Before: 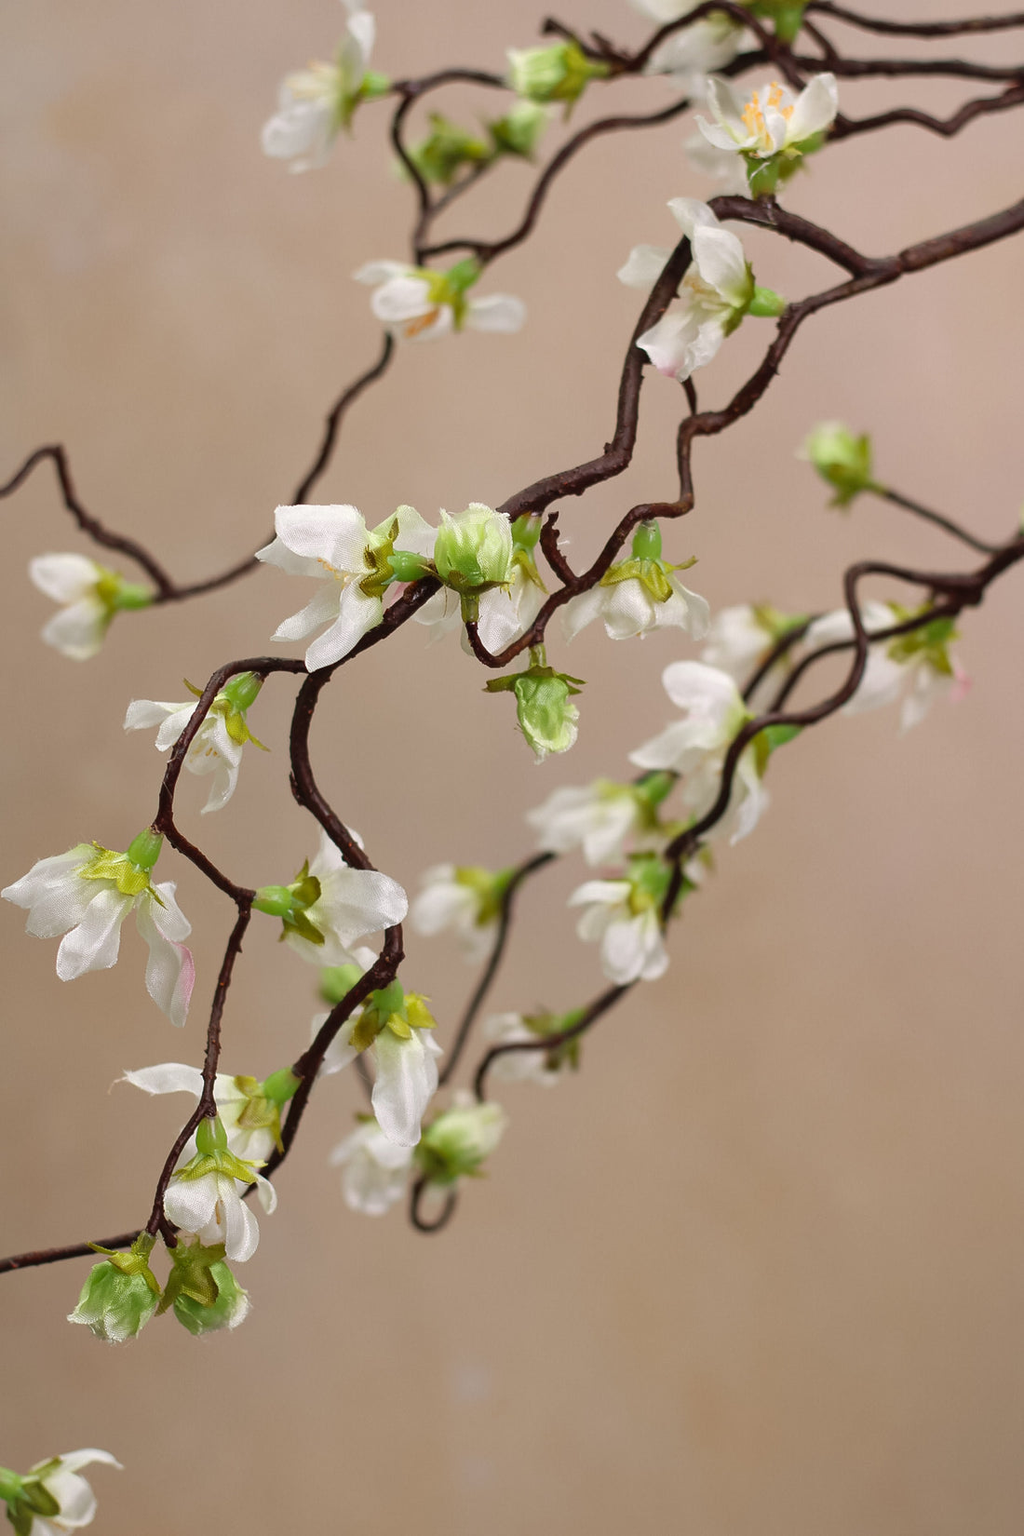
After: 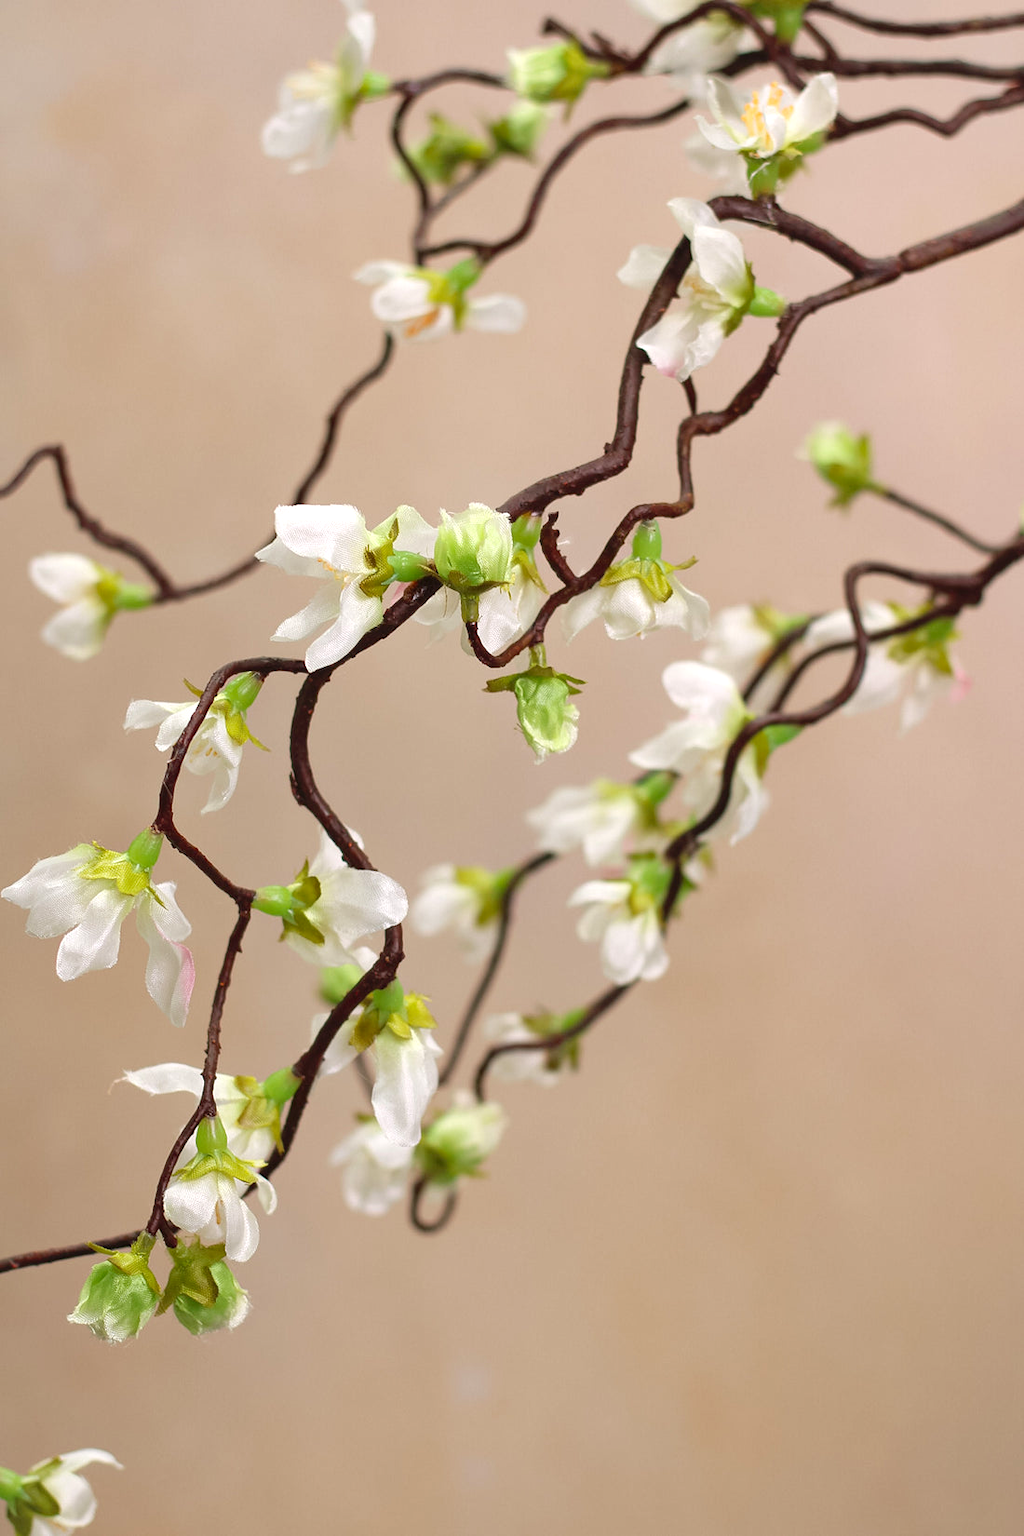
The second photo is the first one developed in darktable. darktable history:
levels: black 0.081%, levels [0, 0.435, 0.917]
